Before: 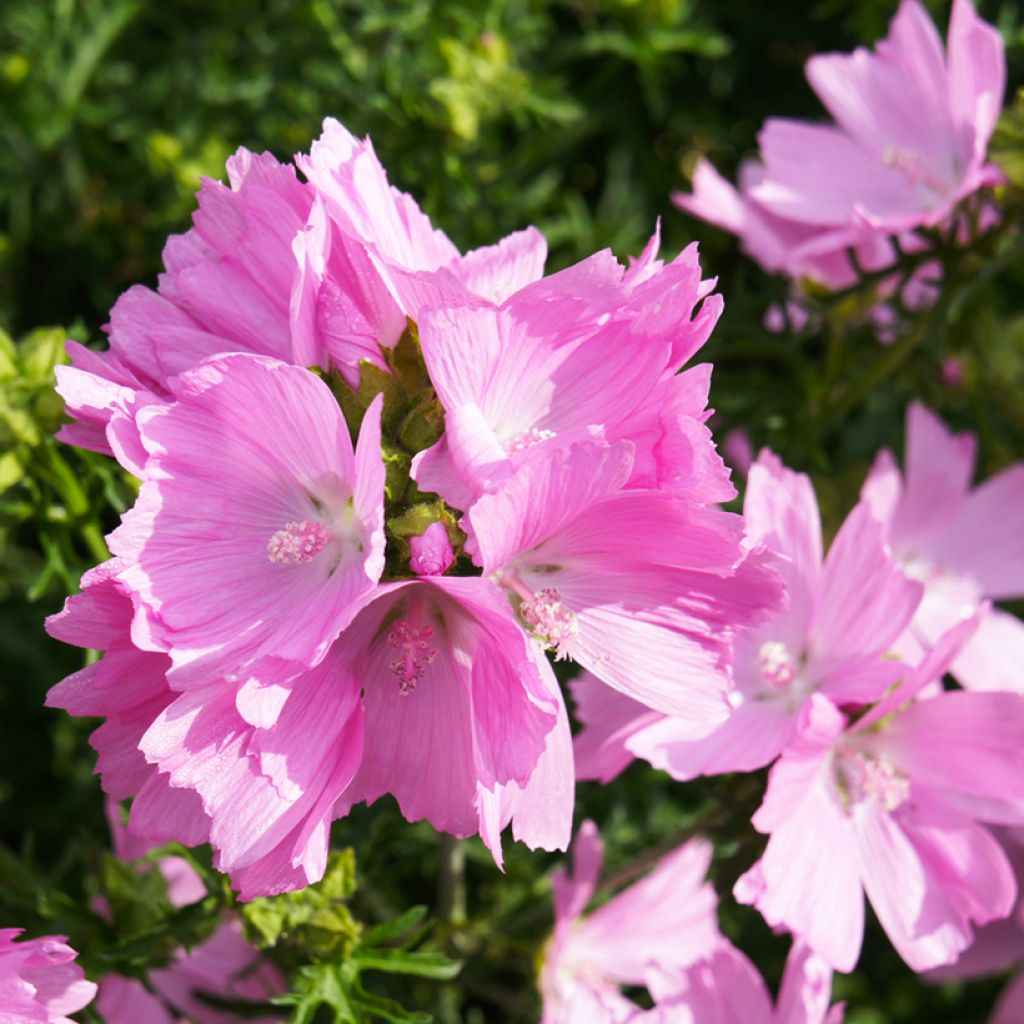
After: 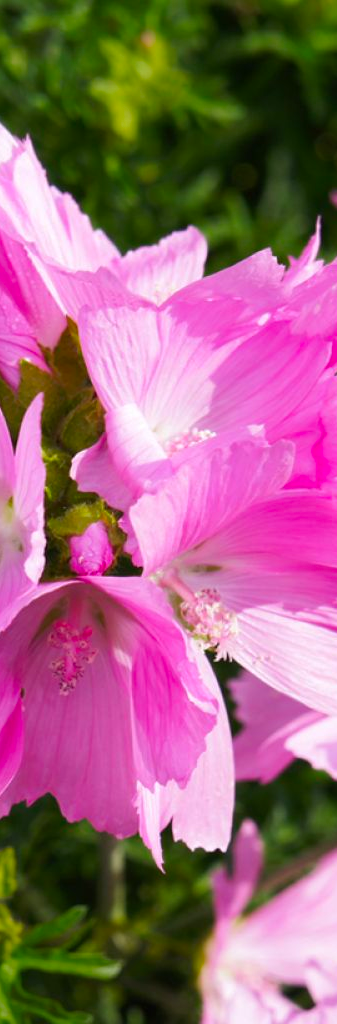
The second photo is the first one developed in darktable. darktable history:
crop: left 33.214%, right 33.801%
shadows and highlights: shadows 25.52, highlights -24.83
color zones: curves: ch0 [(0, 0.554) (0.146, 0.662) (0.293, 0.86) (0.503, 0.774) (0.637, 0.106) (0.74, 0.072) (0.866, 0.488) (0.998, 0.569)]; ch1 [(0, 0) (0.143, 0) (0.286, 0) (0.429, 0) (0.571, 0) (0.714, 0) (0.857, 0)], mix -120.54%
